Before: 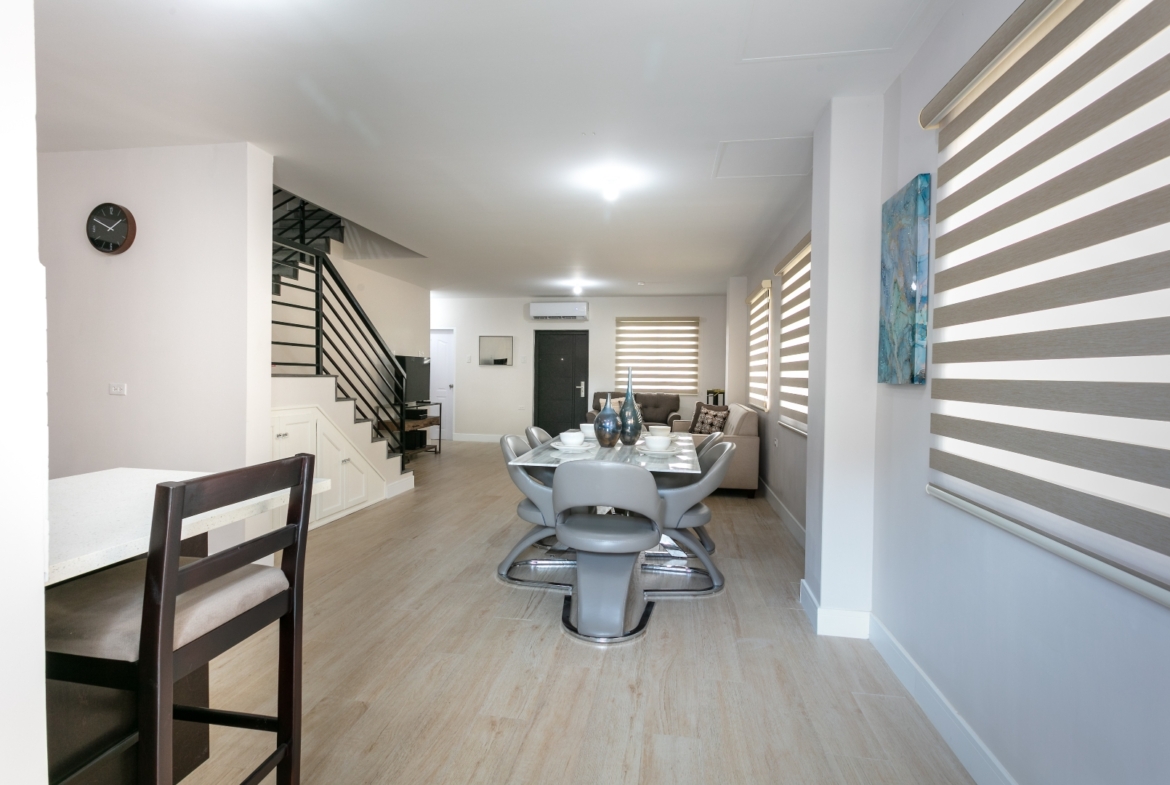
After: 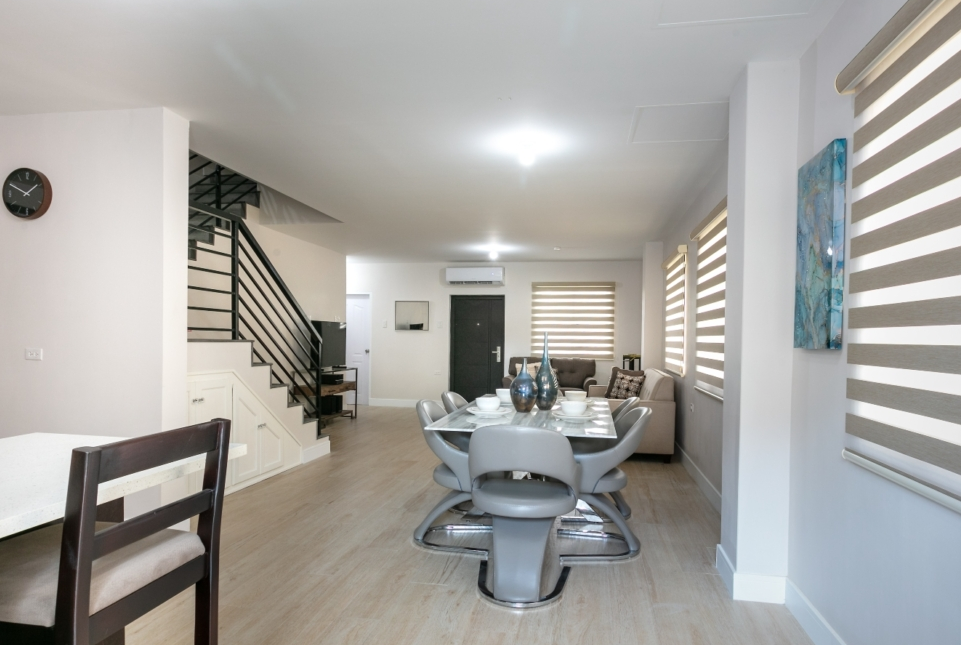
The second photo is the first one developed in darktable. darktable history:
crop and rotate: left 7.196%, top 4.574%, right 10.605%, bottom 13.178%
tone equalizer: on, module defaults
